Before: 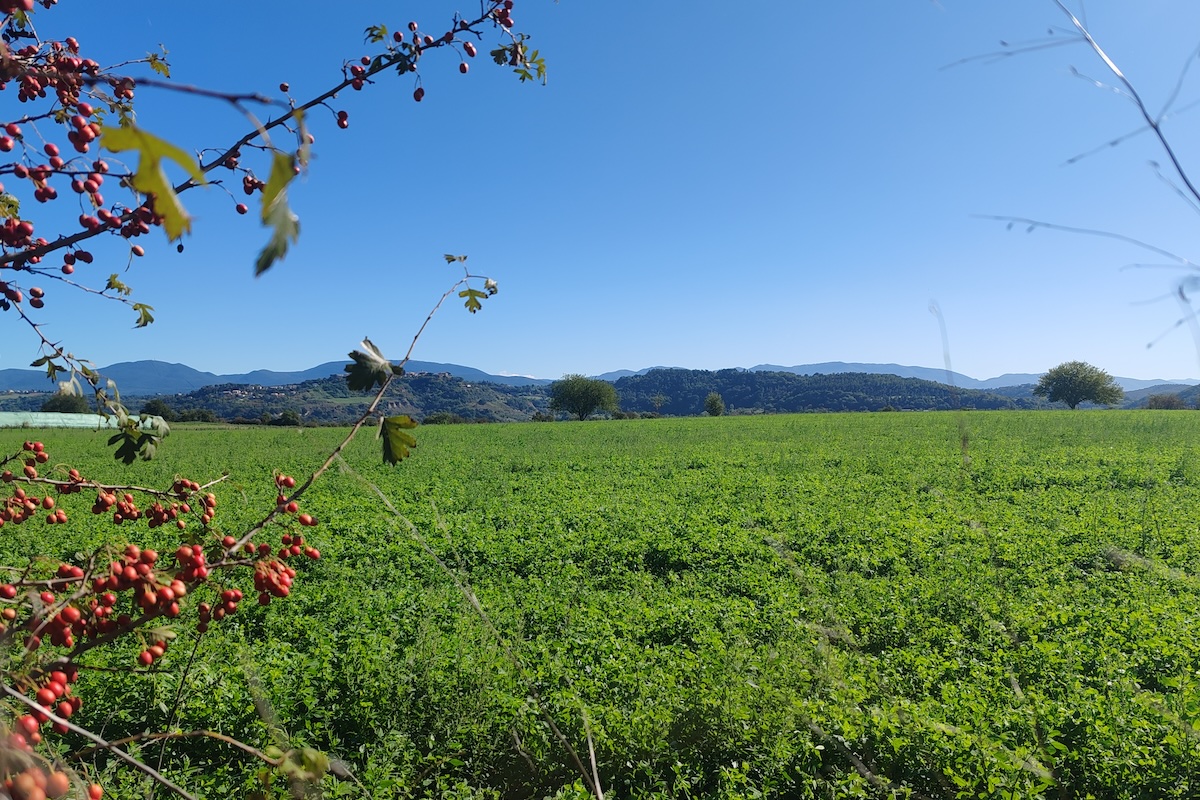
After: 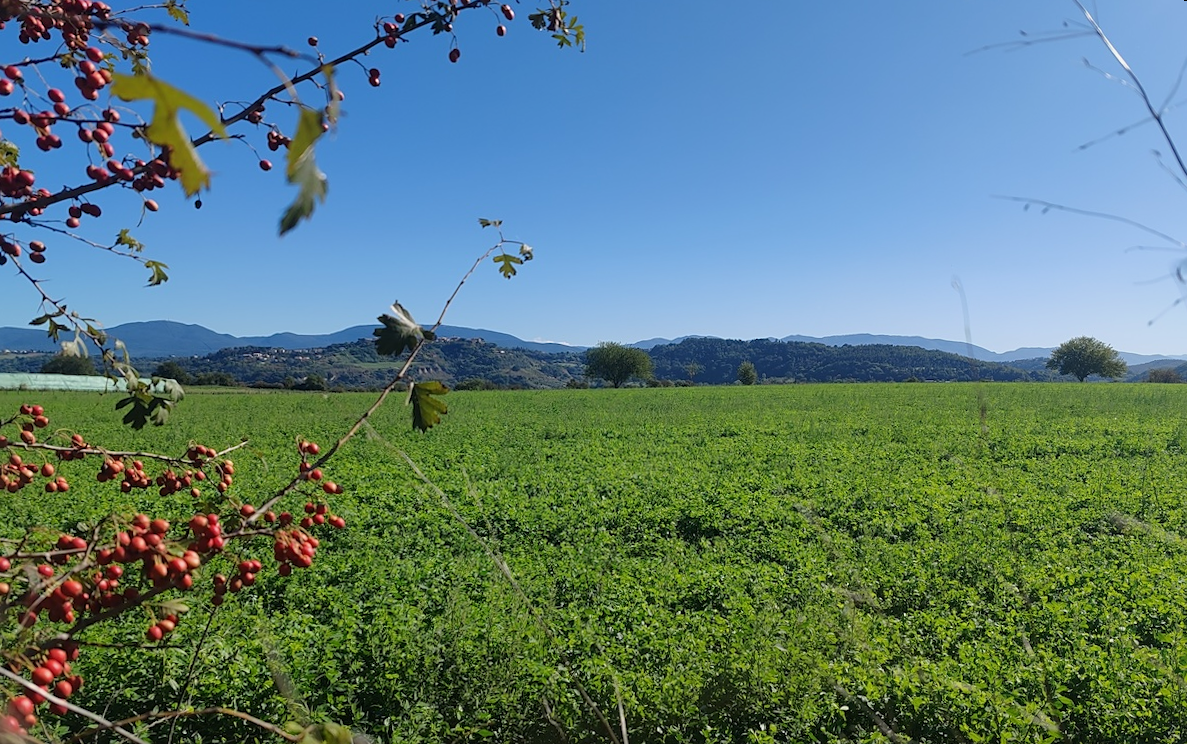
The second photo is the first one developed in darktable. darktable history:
sharpen: amount 0.2
exposure: exposure -0.21 EV, compensate highlight preservation false
rotate and perspective: rotation 0.679°, lens shift (horizontal) 0.136, crop left 0.009, crop right 0.991, crop top 0.078, crop bottom 0.95
